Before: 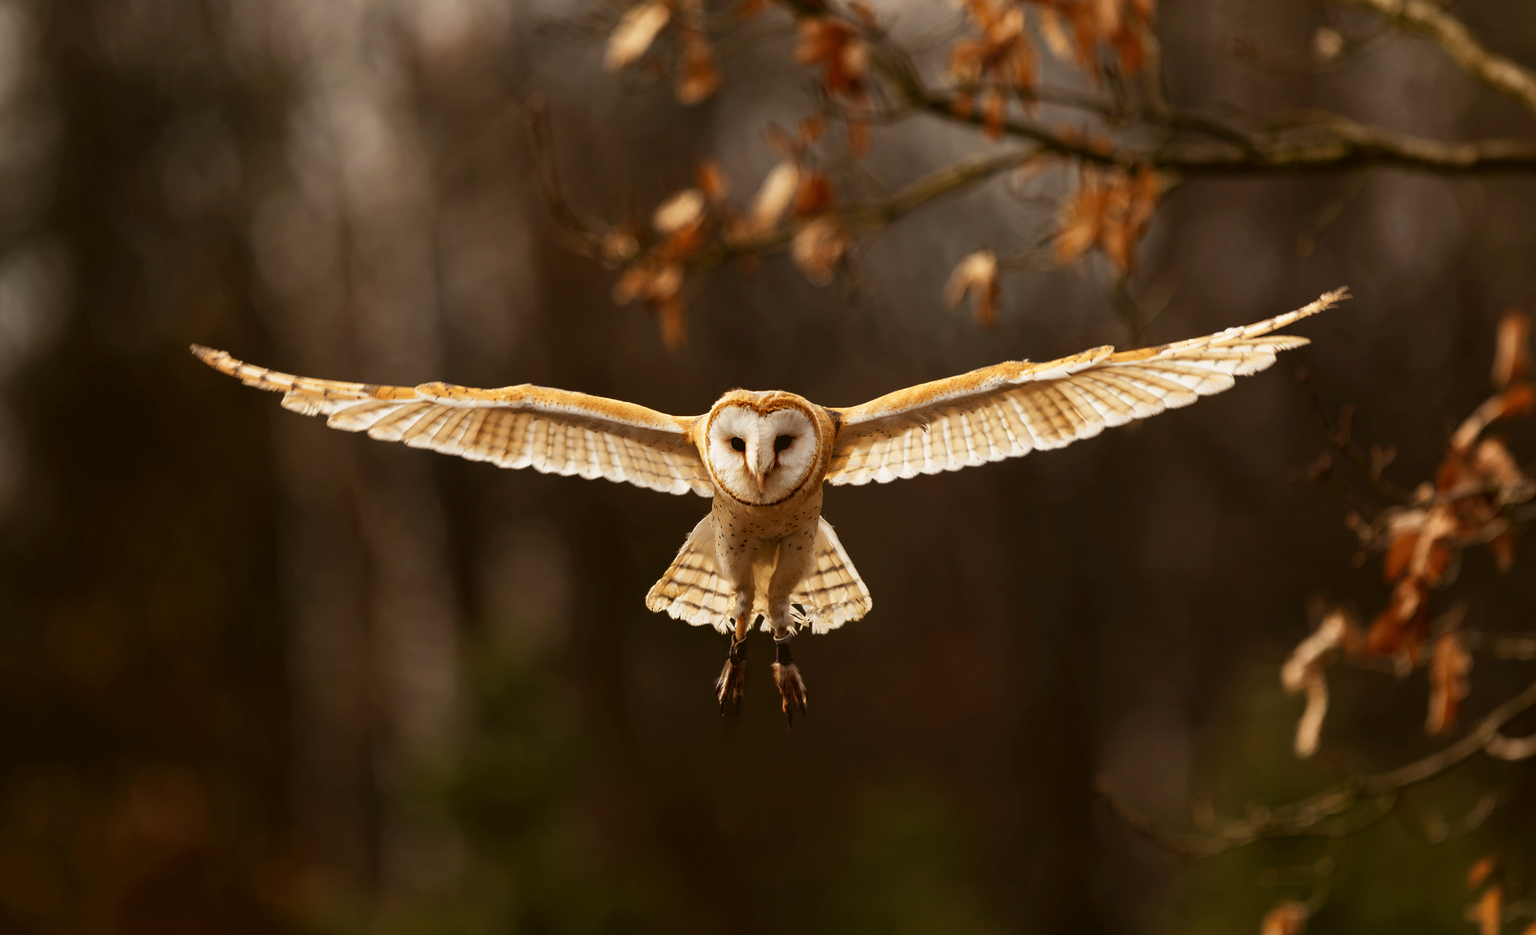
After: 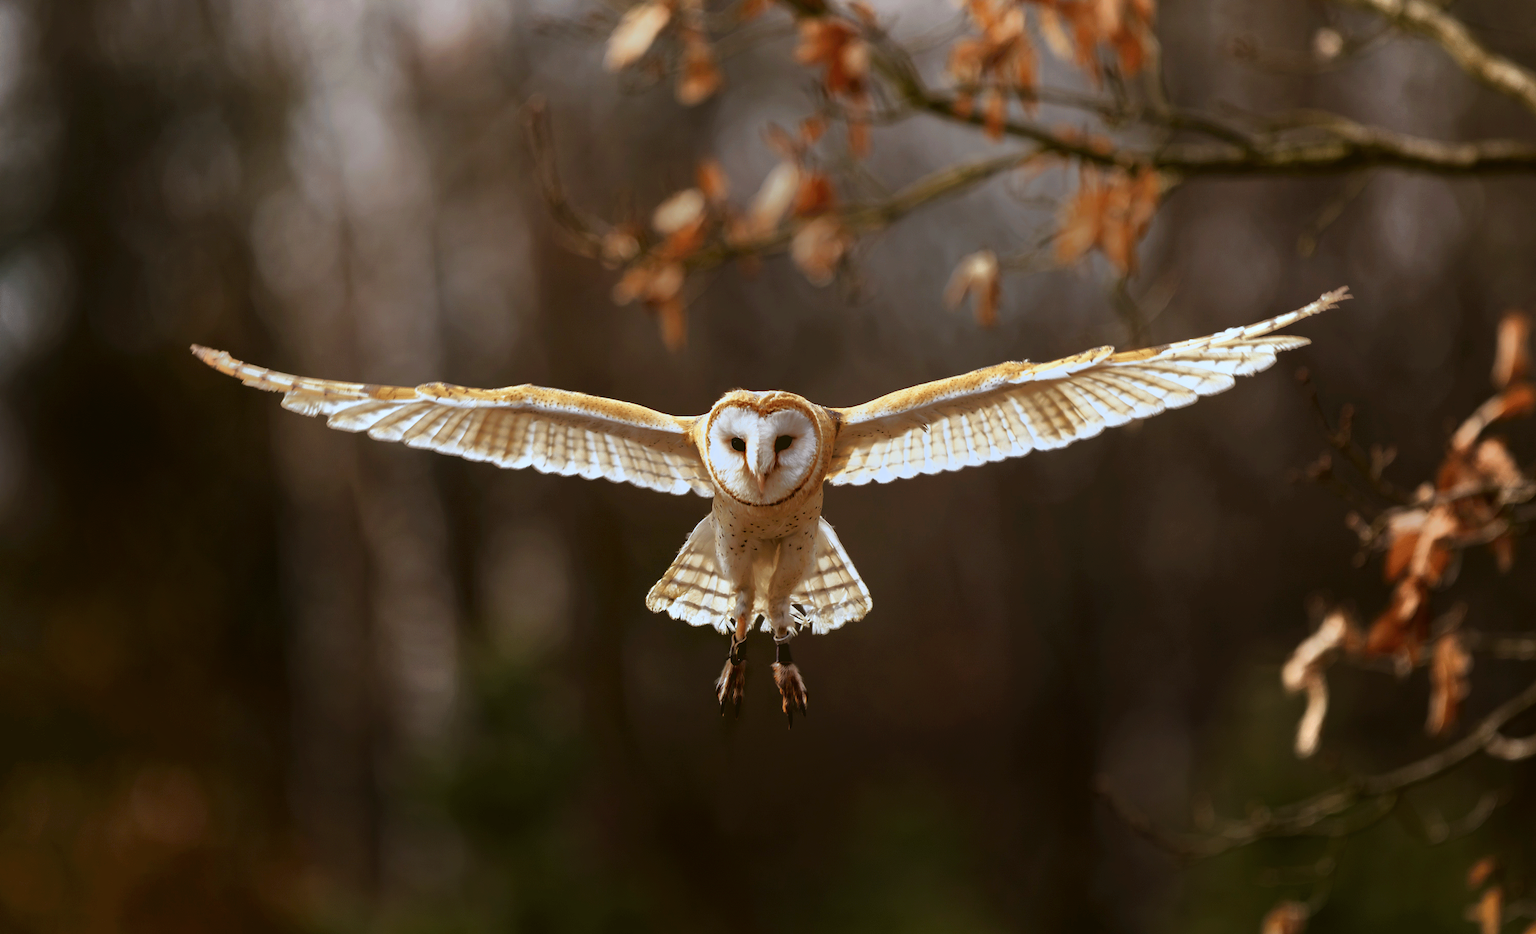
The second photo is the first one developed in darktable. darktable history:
tone equalizer: -7 EV -0.63 EV, -6 EV 1 EV, -5 EV -0.45 EV, -4 EV 0.43 EV, -3 EV 0.41 EV, -2 EV 0.15 EV, -1 EV -0.15 EV, +0 EV -0.39 EV, smoothing diameter 25%, edges refinement/feathering 10, preserve details guided filter
color calibration: x 0.38, y 0.39, temperature 4086.04 K
white balance: red 0.98, blue 1.034
